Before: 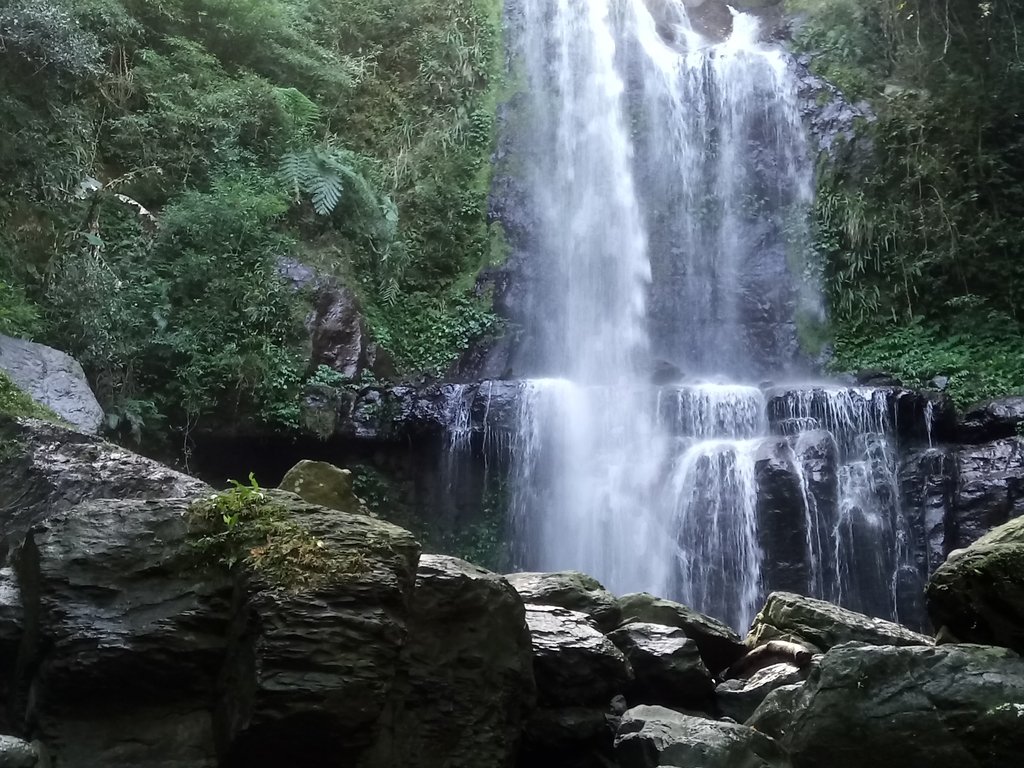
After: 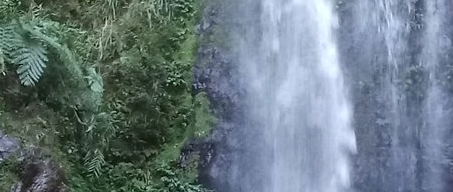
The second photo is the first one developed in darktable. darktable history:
haze removal: compatibility mode true, adaptive false
crop: left 28.812%, top 16.864%, right 26.867%, bottom 58.036%
